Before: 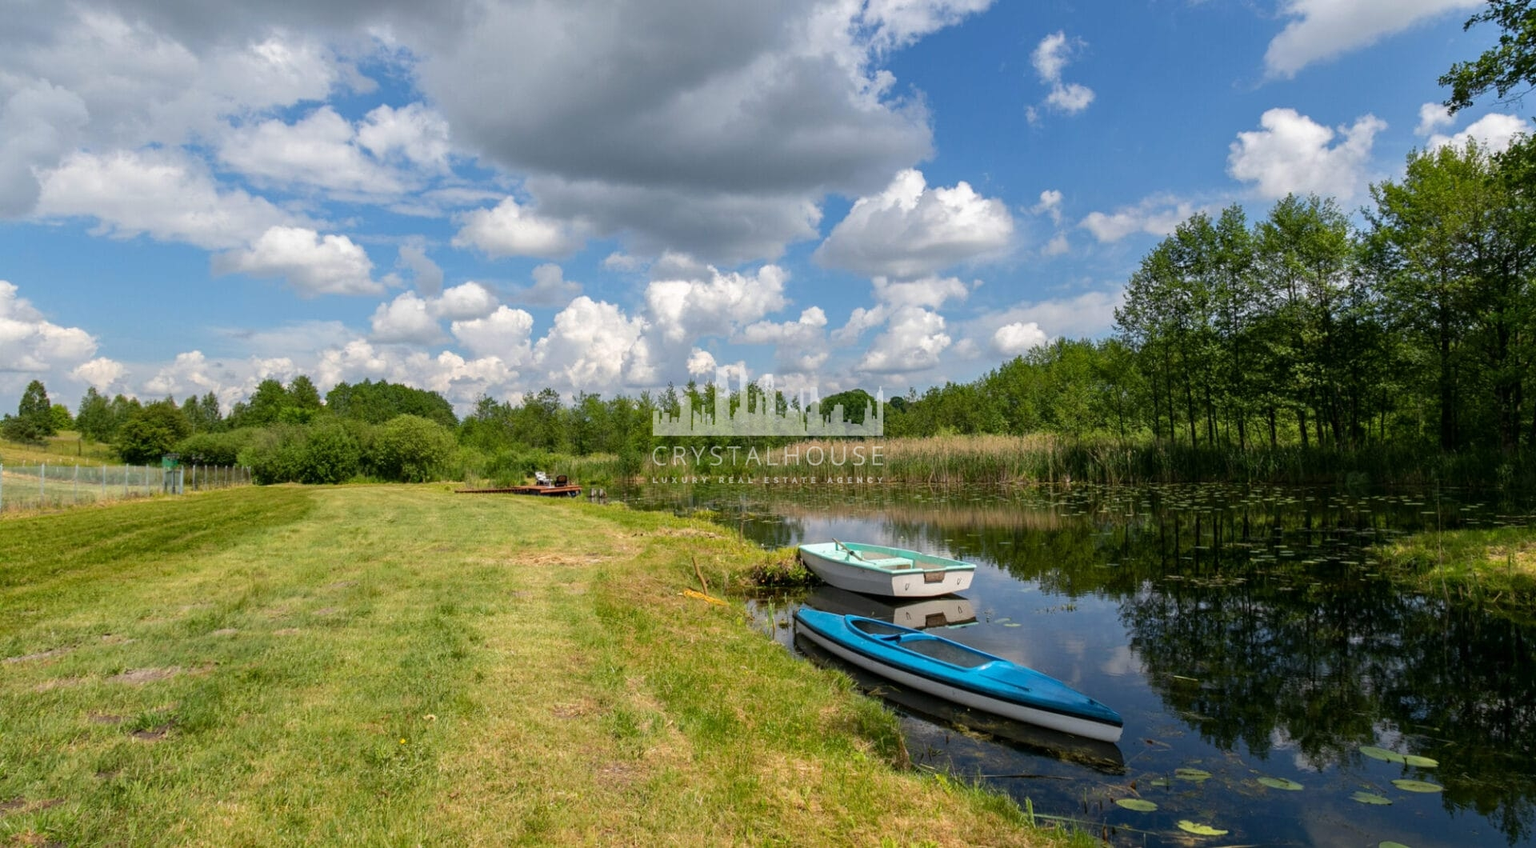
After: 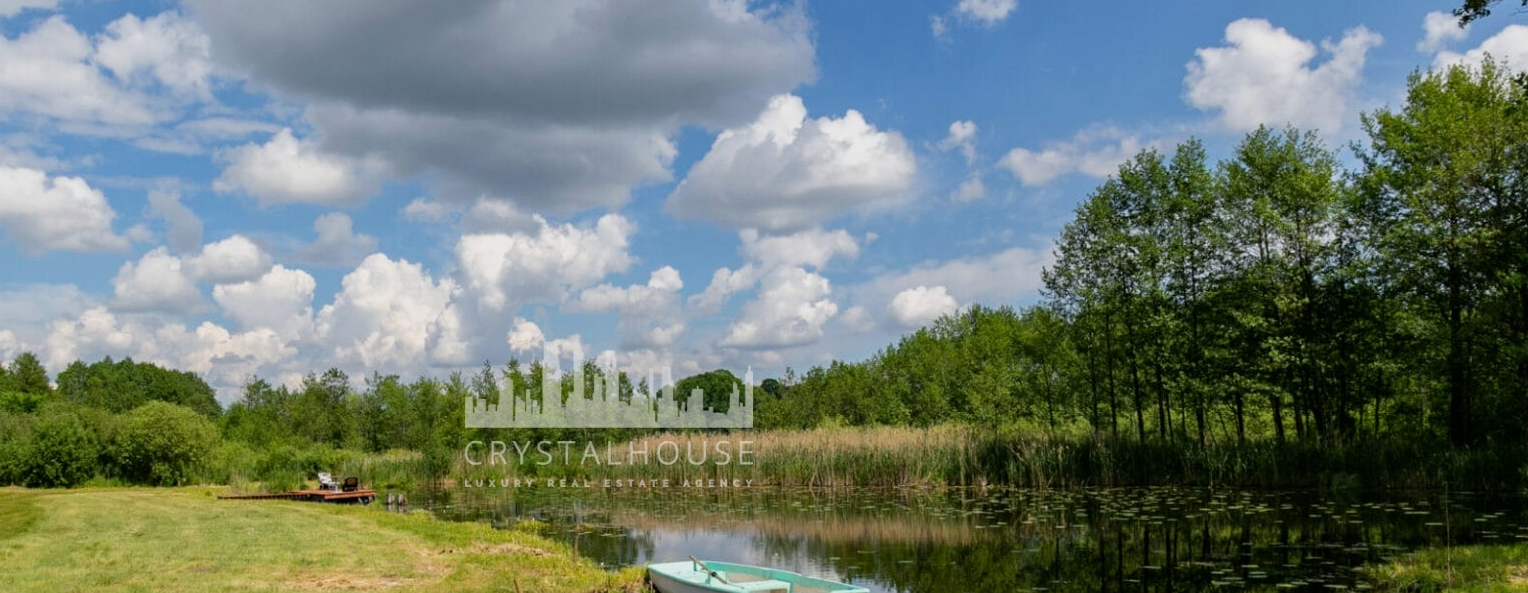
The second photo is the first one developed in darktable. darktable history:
filmic rgb: black relative exposure -11.37 EV, white relative exposure 3.25 EV, hardness 6.74
crop: left 18.299%, top 11.079%, right 2.067%, bottom 32.973%
